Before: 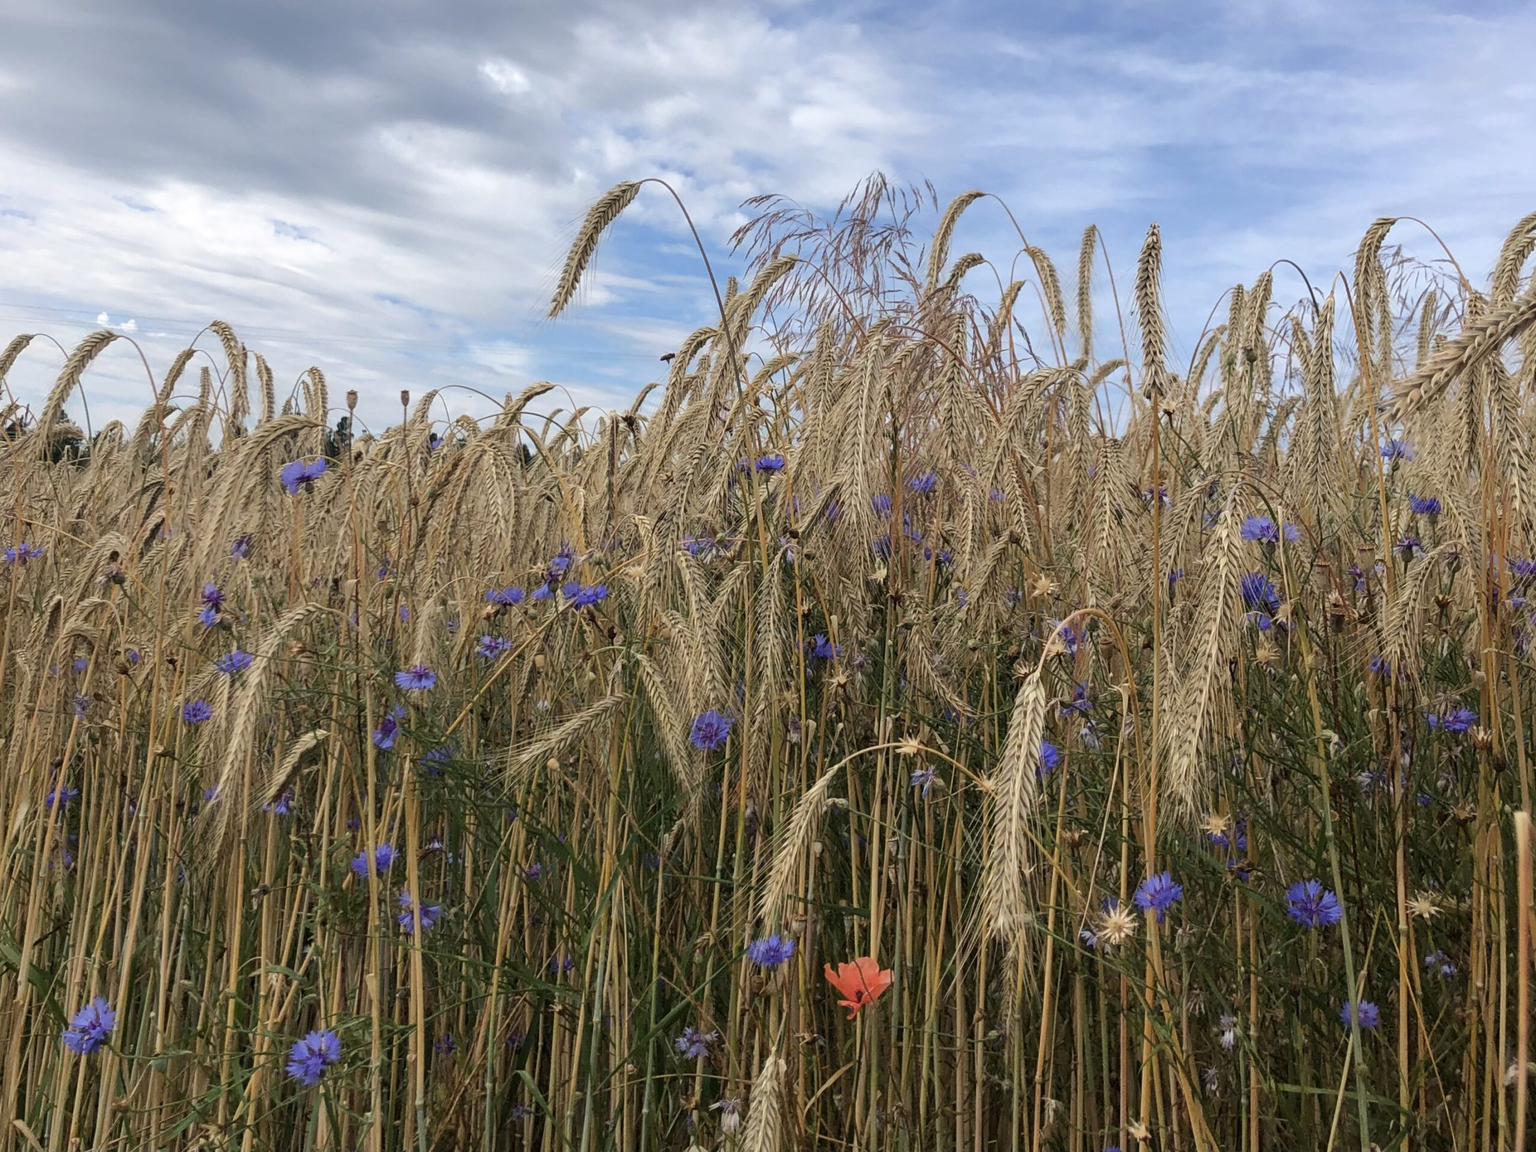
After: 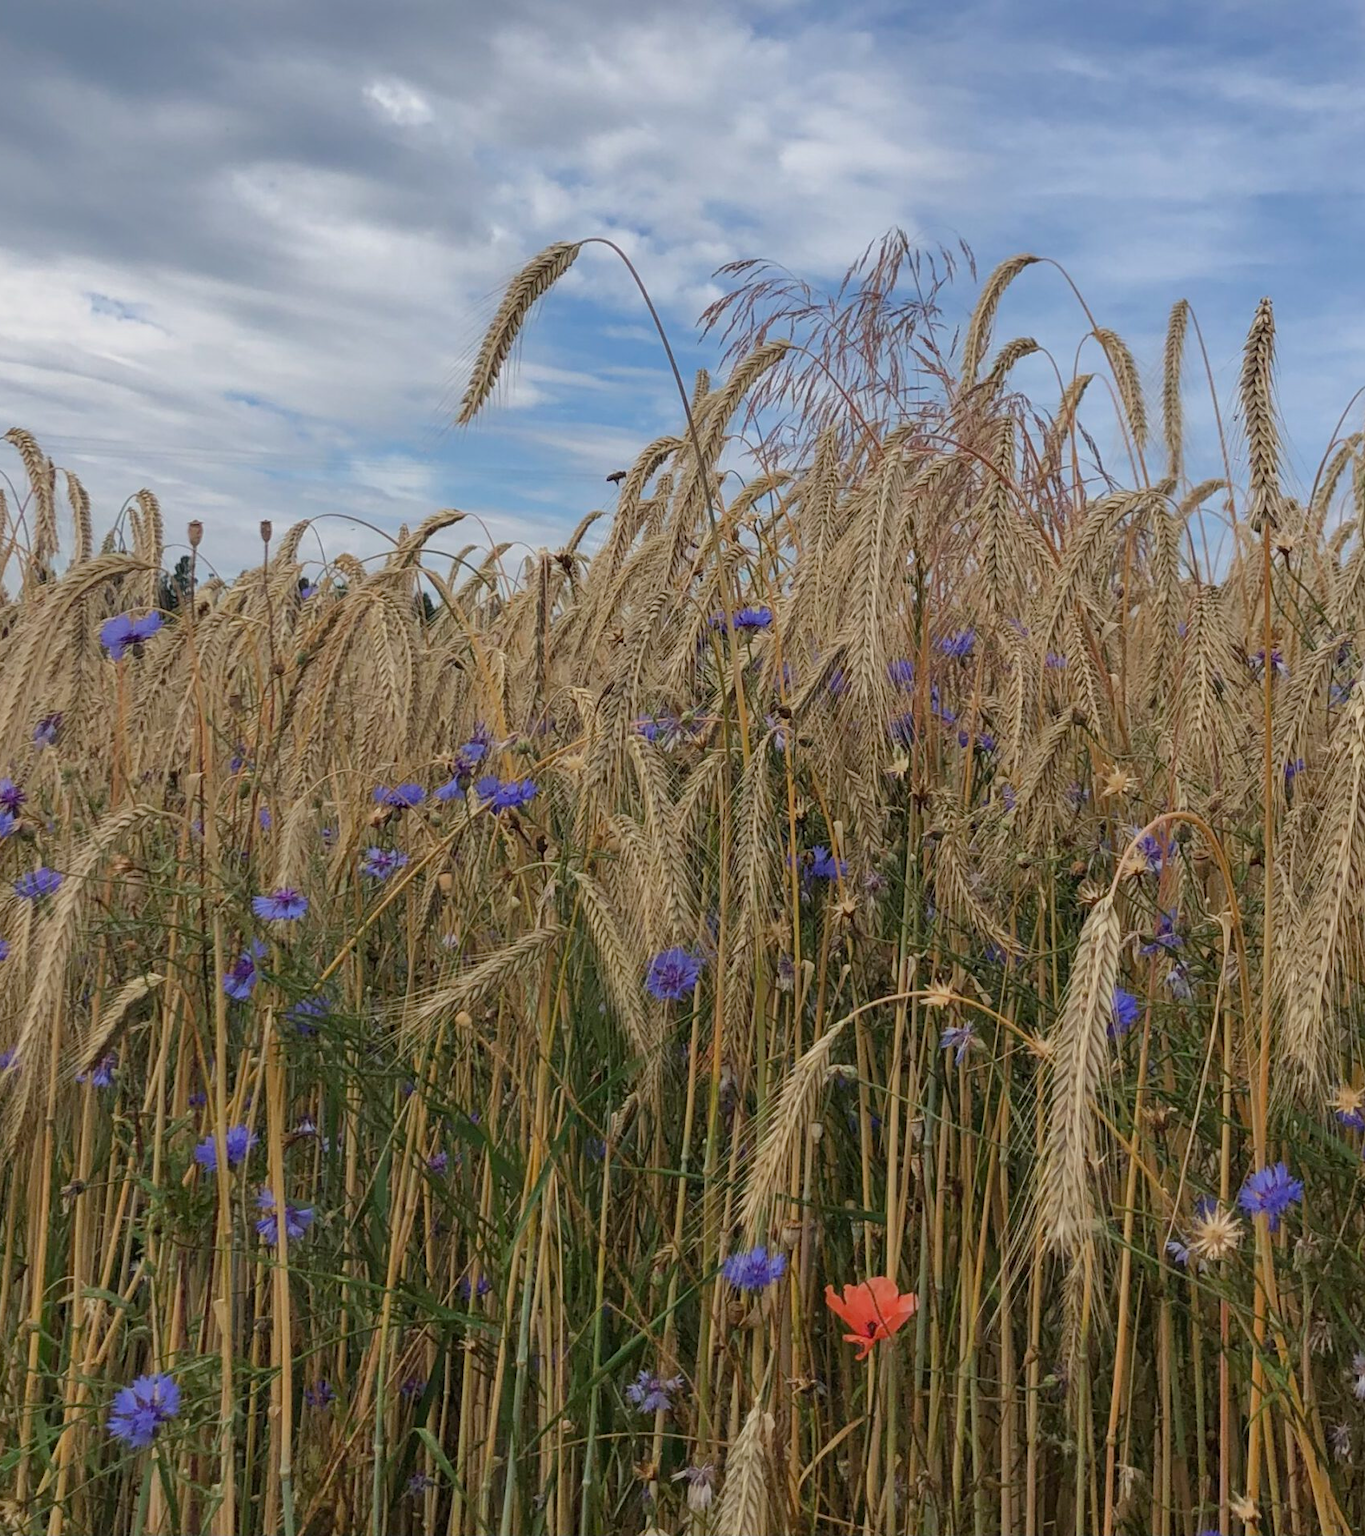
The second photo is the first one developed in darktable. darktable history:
crop and rotate: left 13.409%, right 19.924%
tone equalizer: -8 EV 0.25 EV, -7 EV 0.417 EV, -6 EV 0.417 EV, -5 EV 0.25 EV, -3 EV -0.25 EV, -2 EV -0.417 EV, -1 EV -0.417 EV, +0 EV -0.25 EV, edges refinement/feathering 500, mask exposure compensation -1.57 EV, preserve details guided filter
